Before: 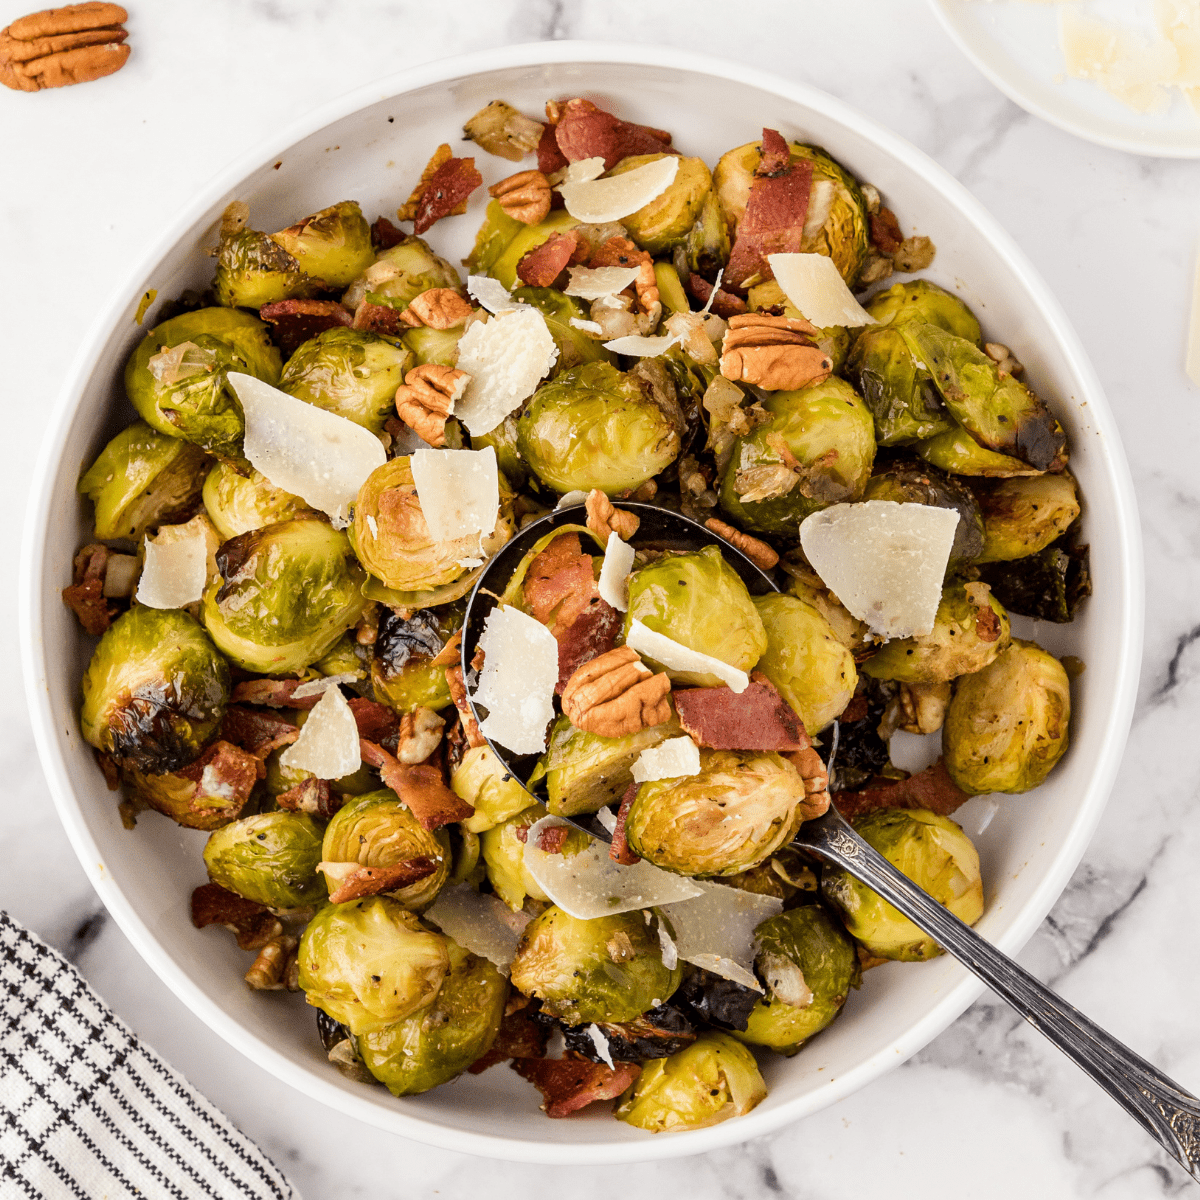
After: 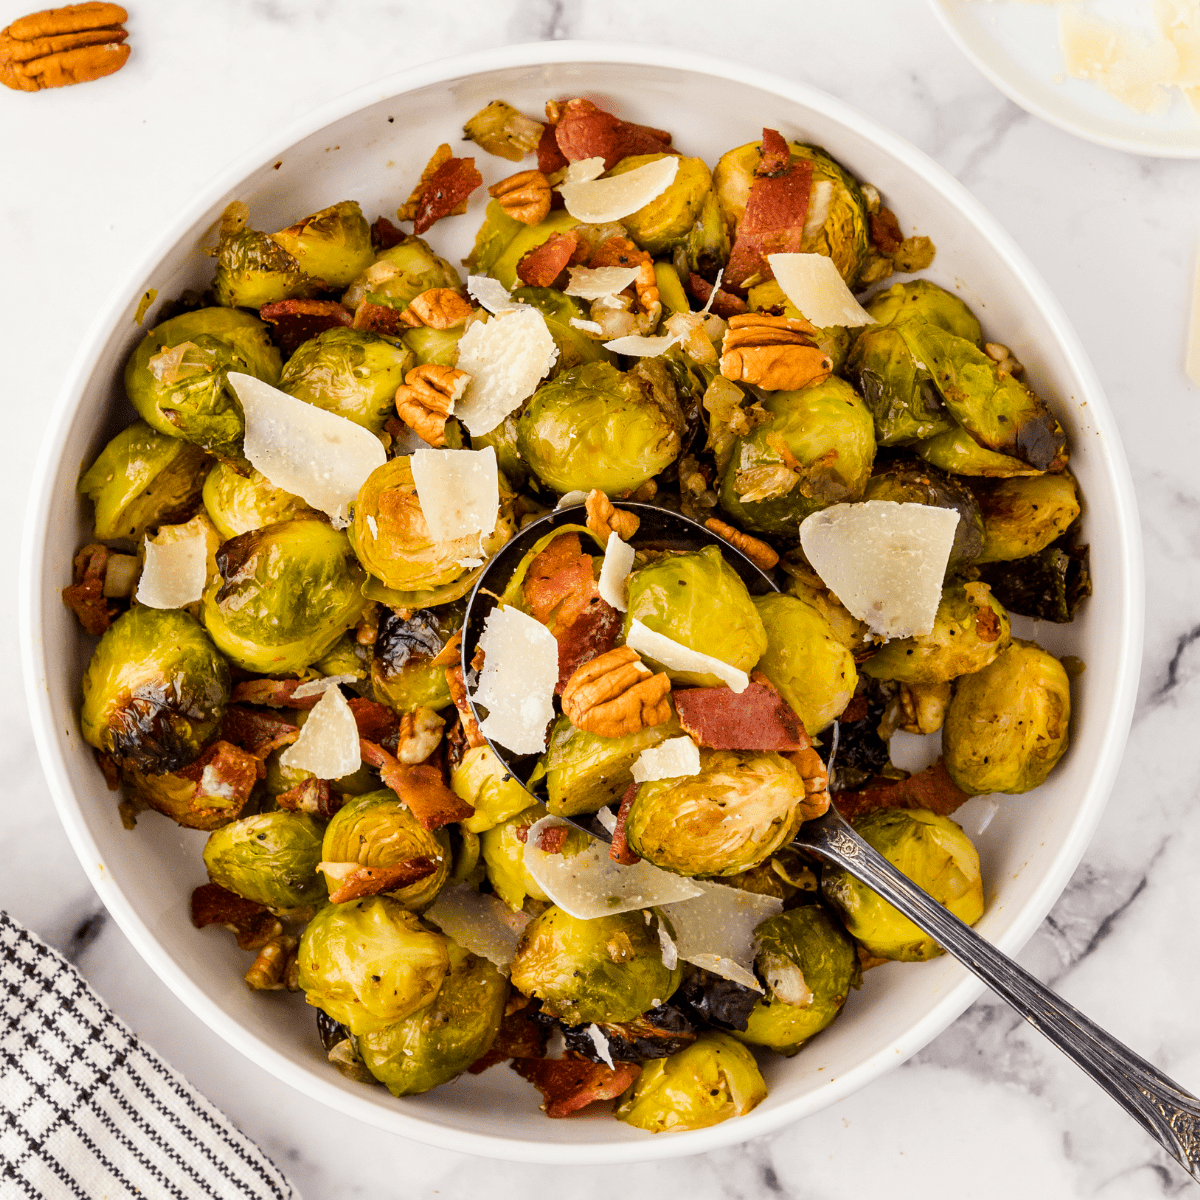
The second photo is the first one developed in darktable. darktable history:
color balance rgb: perceptual saturation grading › global saturation 20%, global vibrance 20%
